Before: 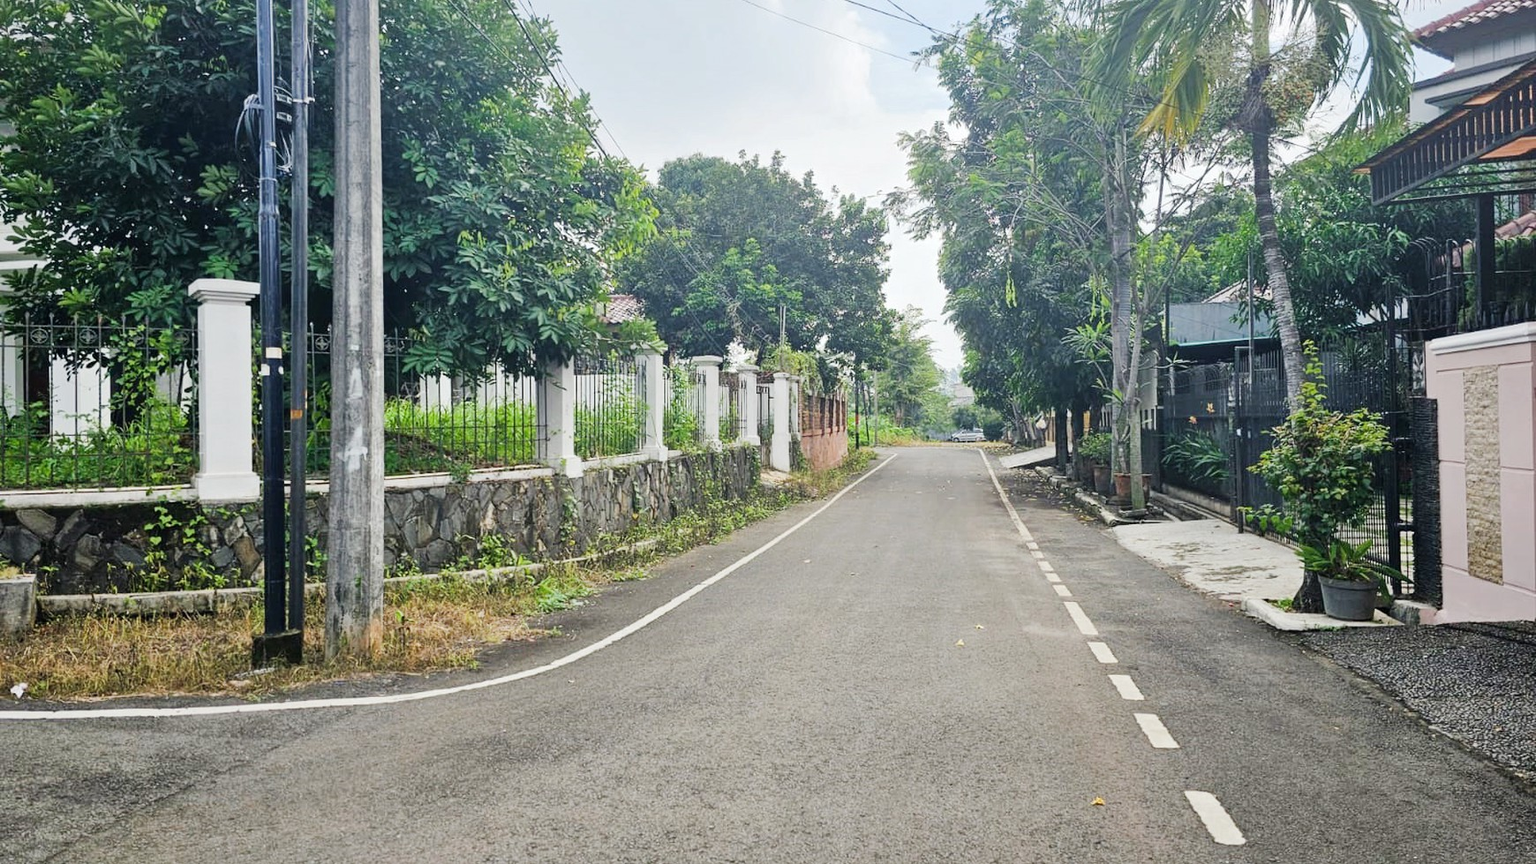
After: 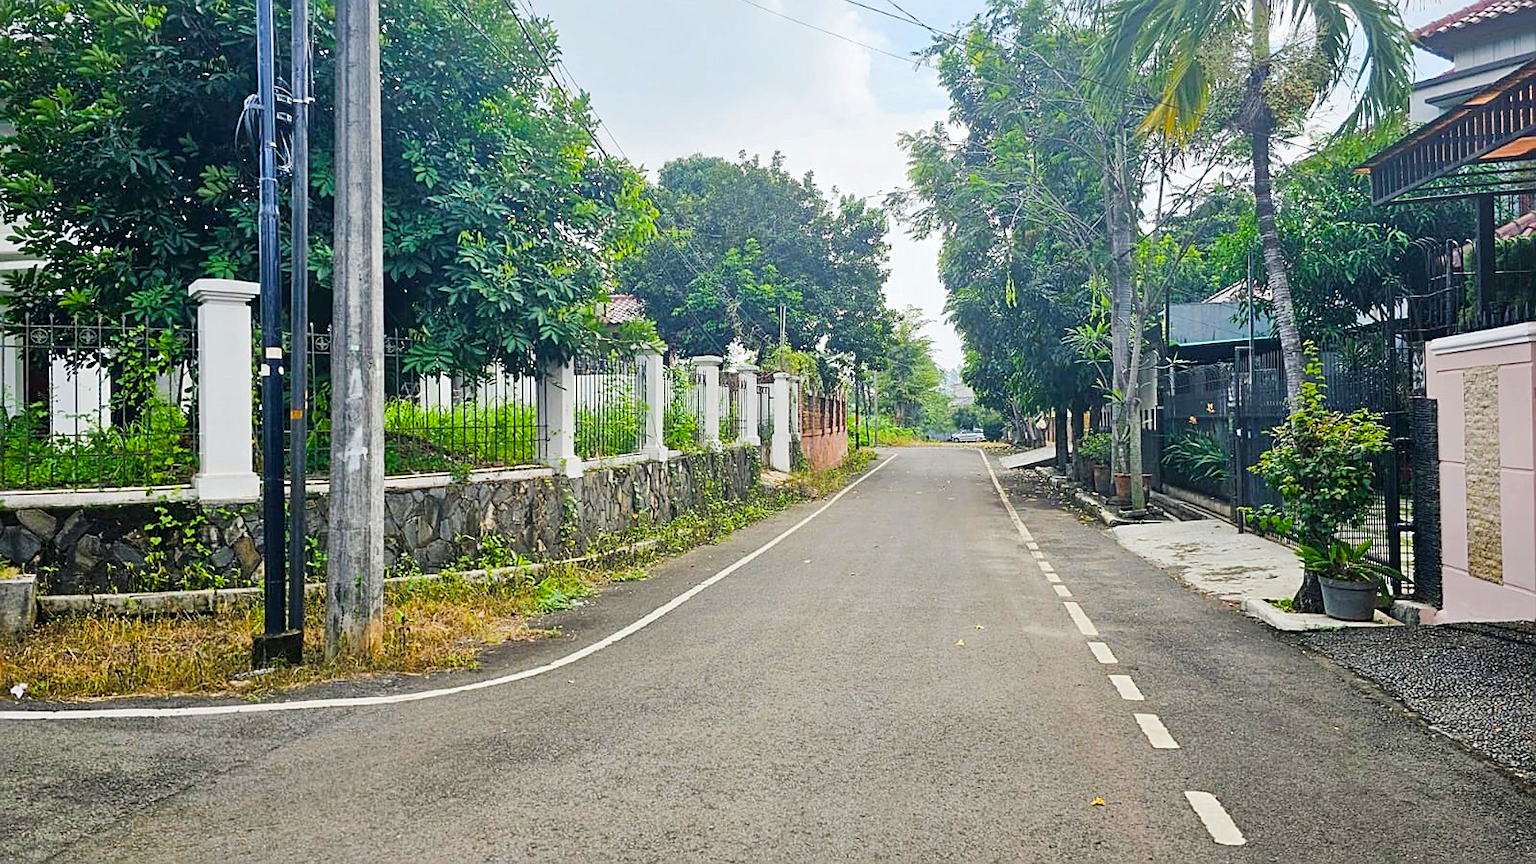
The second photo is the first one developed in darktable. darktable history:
sharpen: on, module defaults
color balance rgb: linear chroma grading › global chroma 15%, perceptual saturation grading › global saturation 30%
